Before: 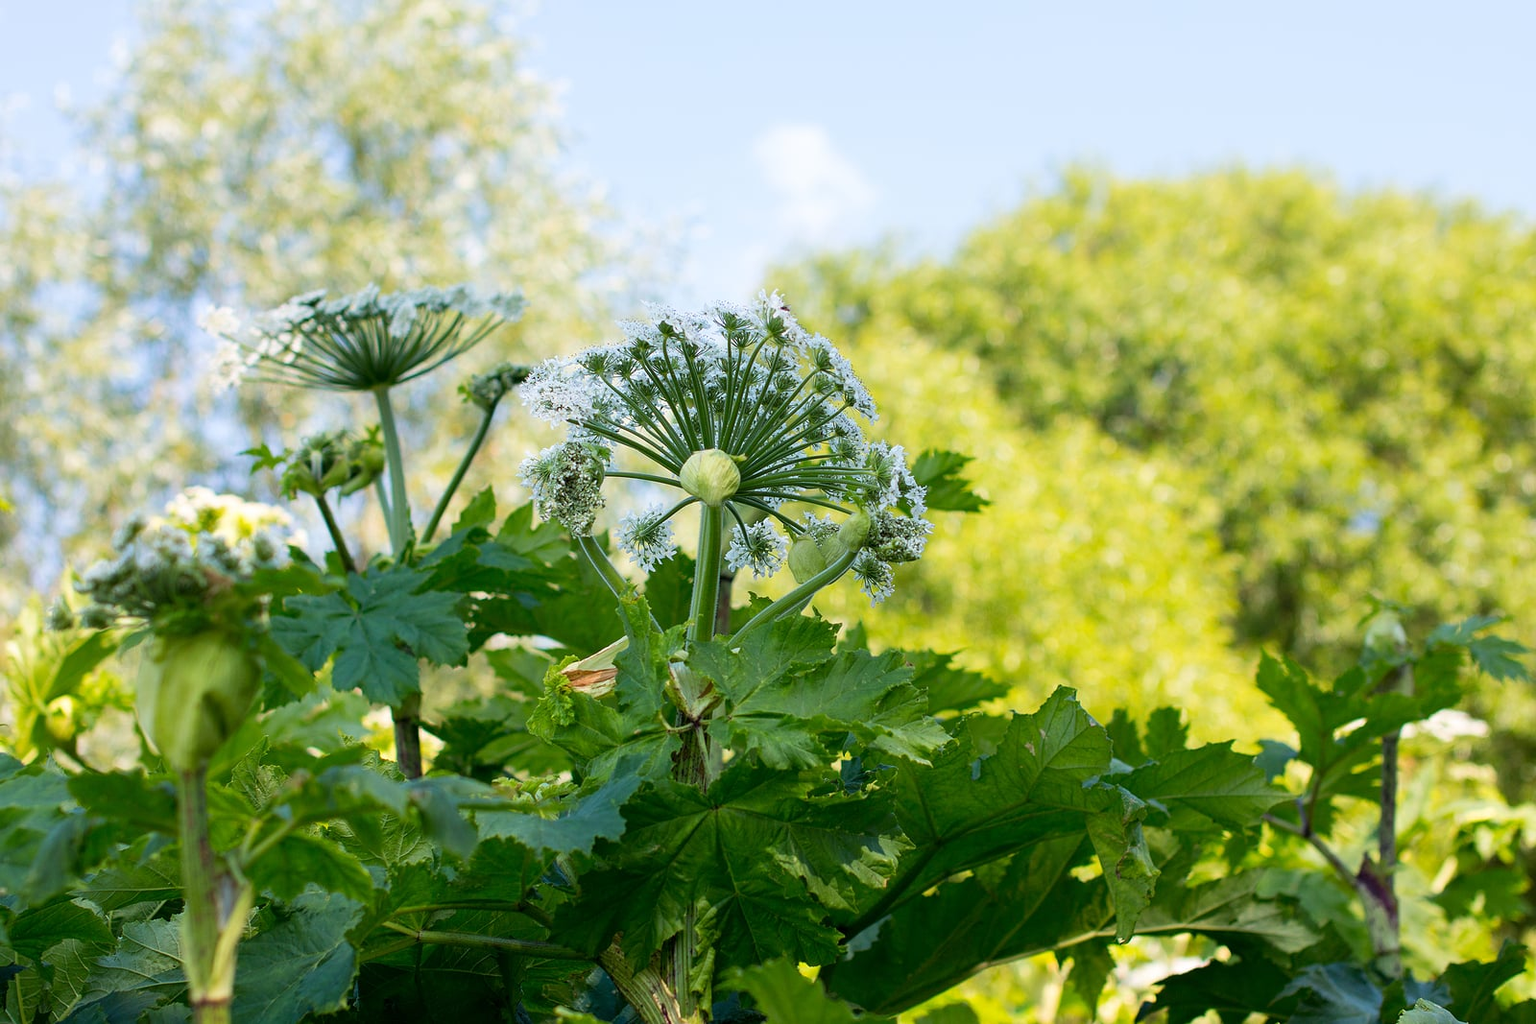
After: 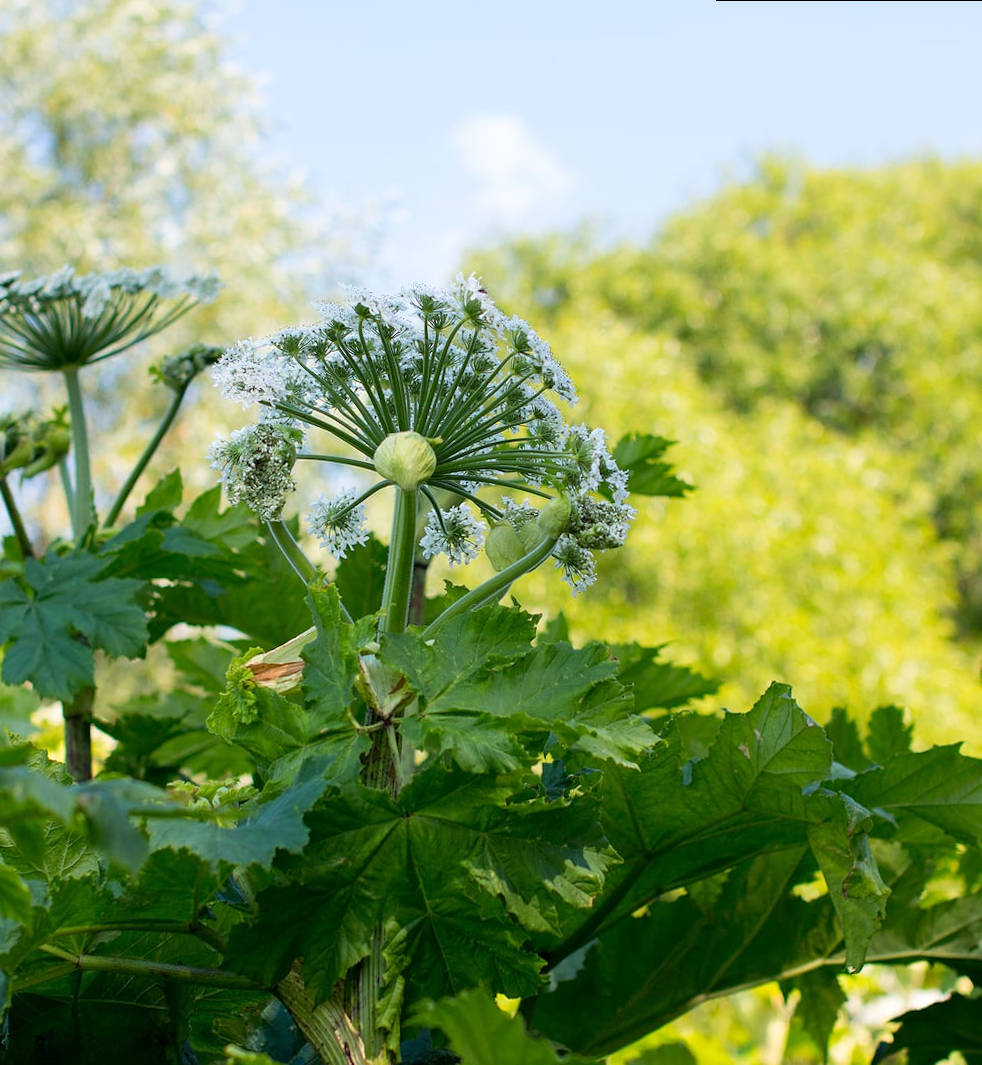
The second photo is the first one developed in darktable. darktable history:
crop and rotate: left 18.442%, right 15.508%
rotate and perspective: rotation 0.215°, lens shift (vertical) -0.139, crop left 0.069, crop right 0.939, crop top 0.002, crop bottom 0.996
